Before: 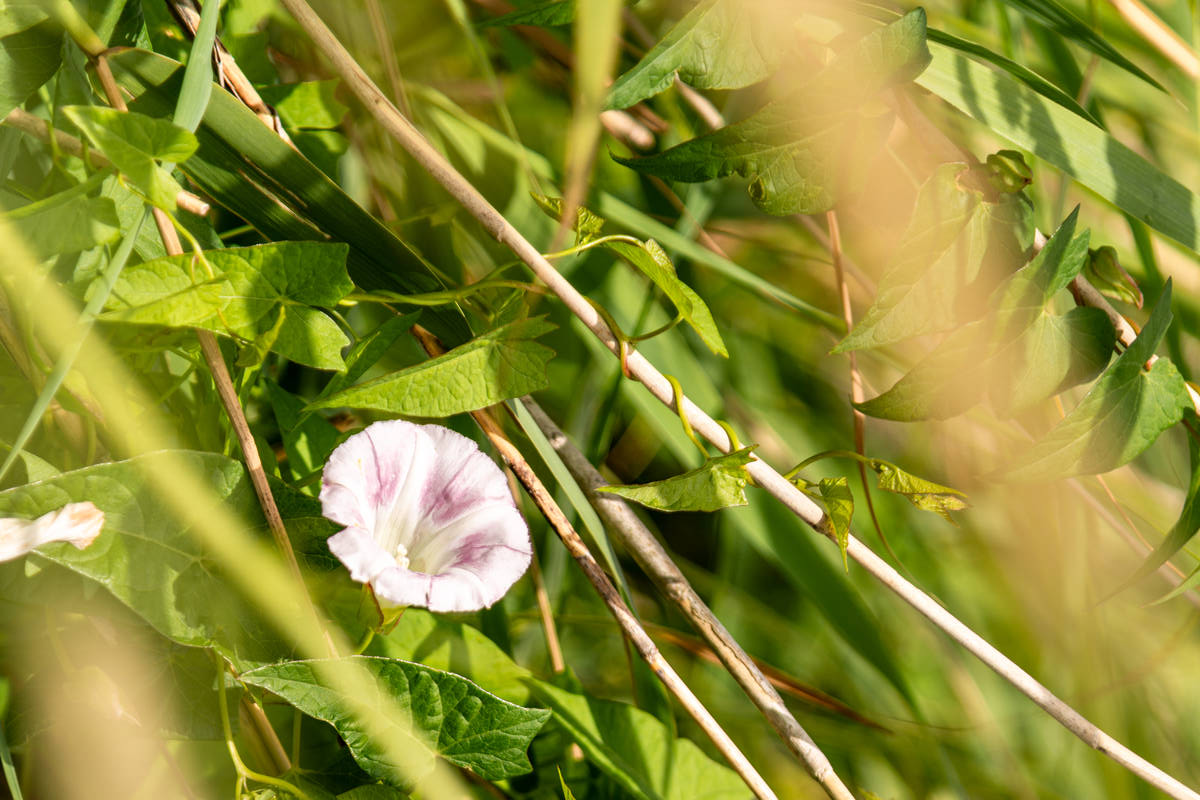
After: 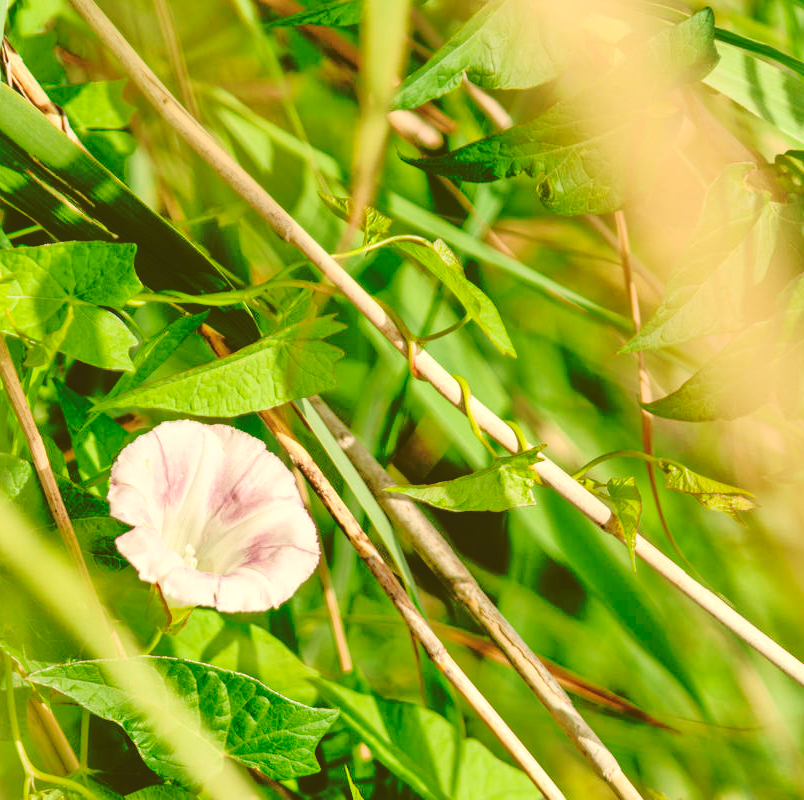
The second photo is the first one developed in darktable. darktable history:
base curve: curves: ch0 [(0, 0.024) (0.055, 0.065) (0.121, 0.166) (0.236, 0.319) (0.693, 0.726) (1, 1)], preserve colors none
crop and rotate: left 17.67%, right 15.273%
local contrast: highlights 103%, shadows 99%, detail 119%, midtone range 0.2
color correction: highlights a* -1.62, highlights b* 10.61, shadows a* 0.773, shadows b* 19.01
tone curve: curves: ch0 [(0, 0.049) (0.175, 0.178) (0.466, 0.498) (0.715, 0.767) (0.819, 0.851) (1, 0.961)]; ch1 [(0, 0) (0.437, 0.398) (0.476, 0.466) (0.505, 0.505) (0.534, 0.544) (0.595, 0.608) (0.641, 0.643) (1, 1)]; ch2 [(0, 0) (0.359, 0.379) (0.437, 0.44) (0.489, 0.495) (0.518, 0.537) (0.579, 0.579) (1, 1)], color space Lab, independent channels, preserve colors none
tone equalizer: -8 EV -0.499 EV, -7 EV -0.349 EV, -6 EV -0.117 EV, -5 EV 0.378 EV, -4 EV 0.948 EV, -3 EV 0.81 EV, -2 EV -0.006 EV, -1 EV 0.137 EV, +0 EV -0.03 EV, mask exposure compensation -0.495 EV
shadows and highlights: shadows 19.86, highlights -20, soften with gaussian
